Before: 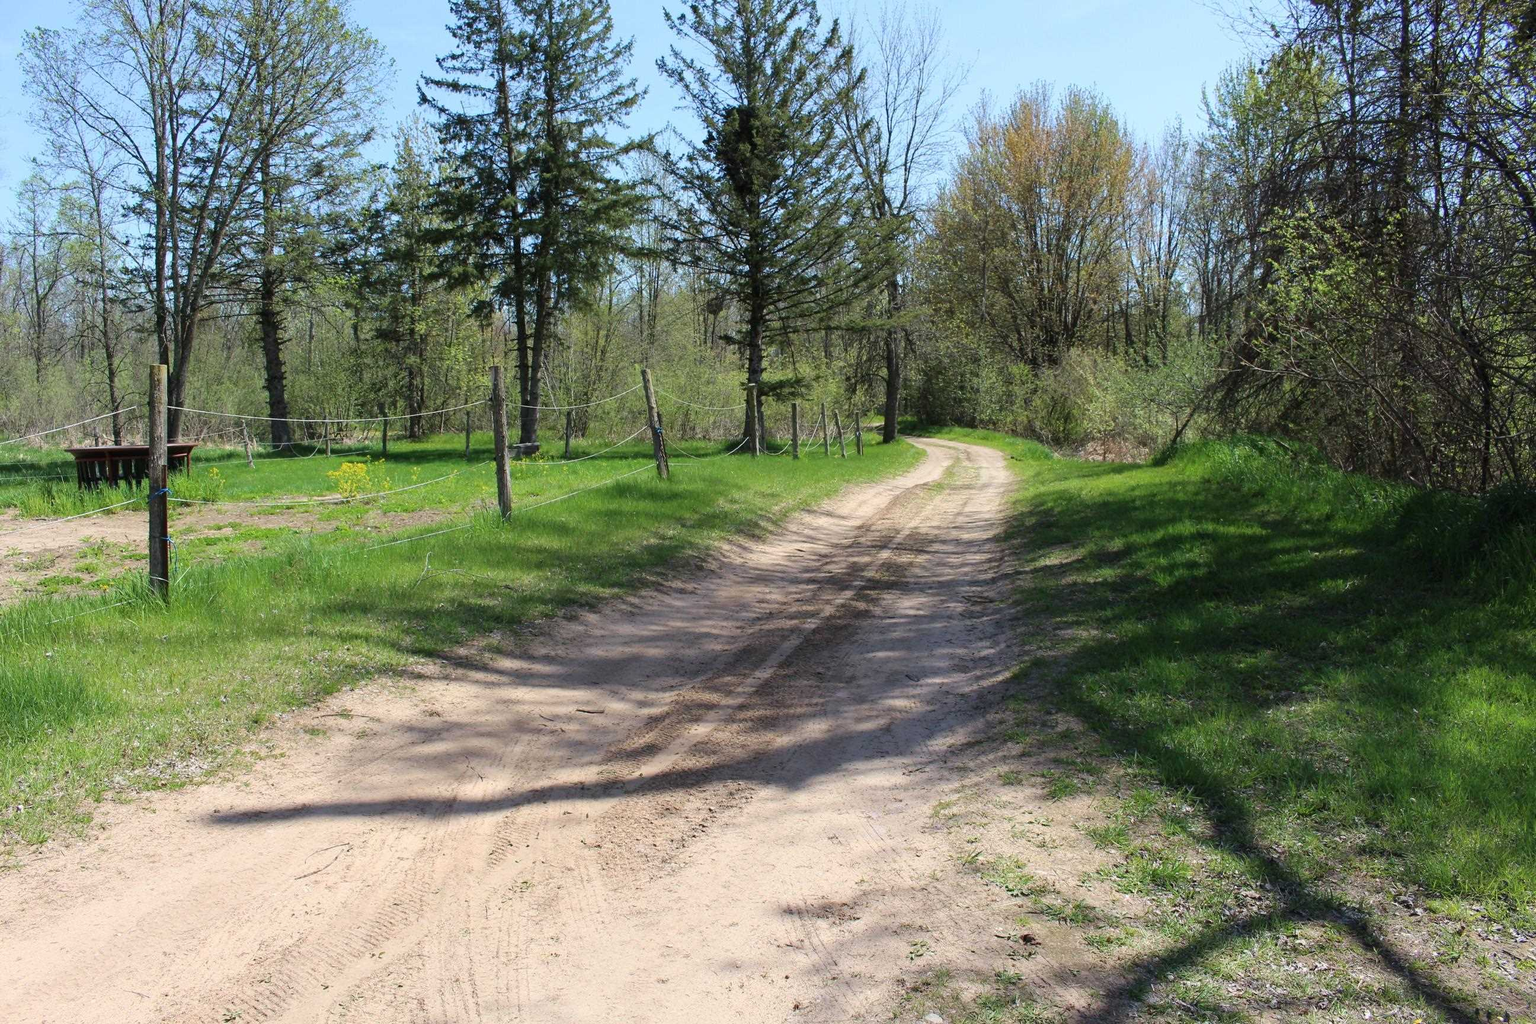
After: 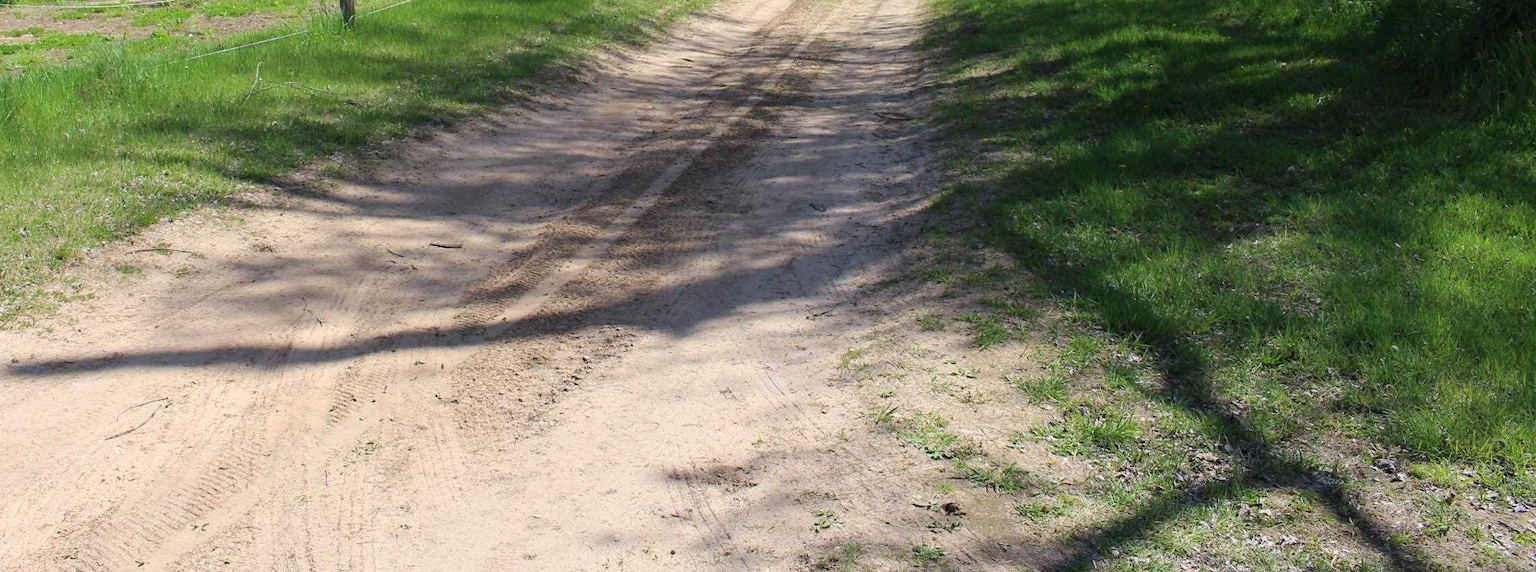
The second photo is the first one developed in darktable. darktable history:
crop and rotate: left 13.295%, top 48.717%, bottom 2.763%
